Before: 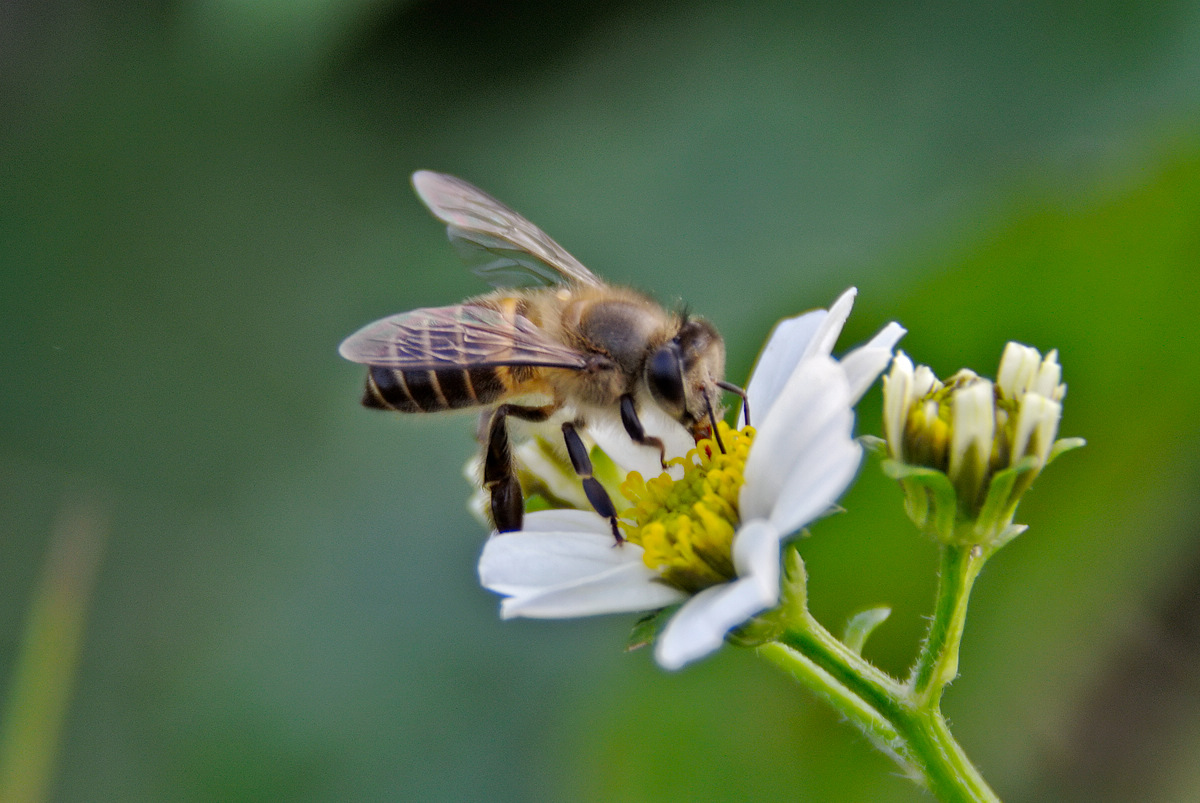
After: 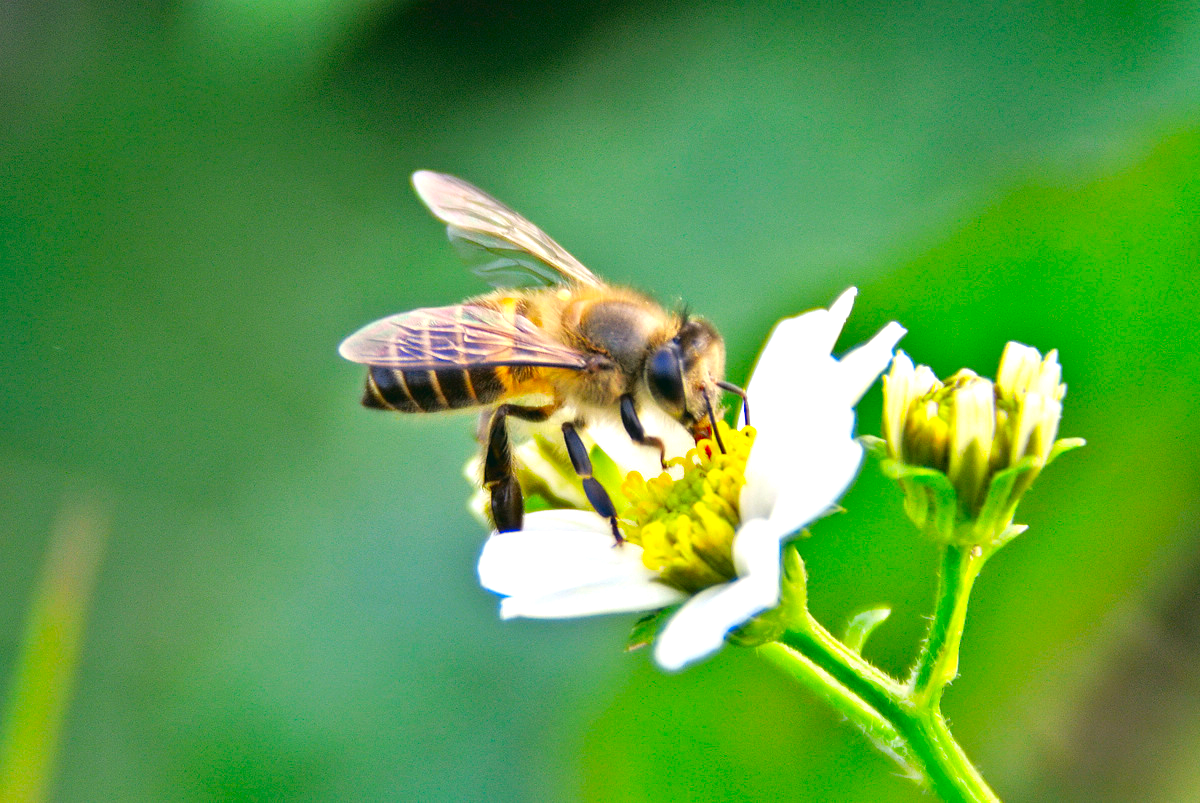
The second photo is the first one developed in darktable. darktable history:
color correction: highlights a* -0.482, highlights b* 9.48, shadows a* -9.48, shadows b* 0.803
exposure: black level correction -0.002, exposure 1.115 EV, compensate highlight preservation false
contrast brightness saturation: saturation 0.5
